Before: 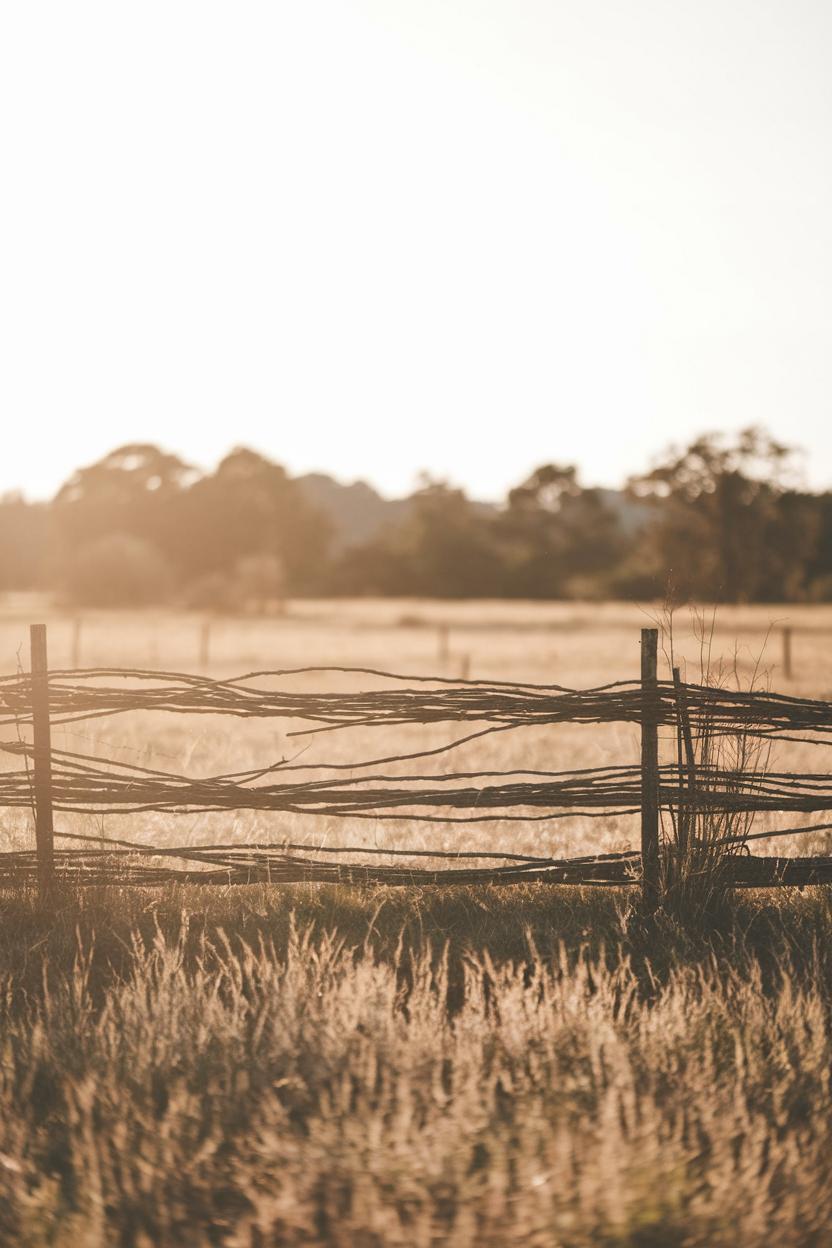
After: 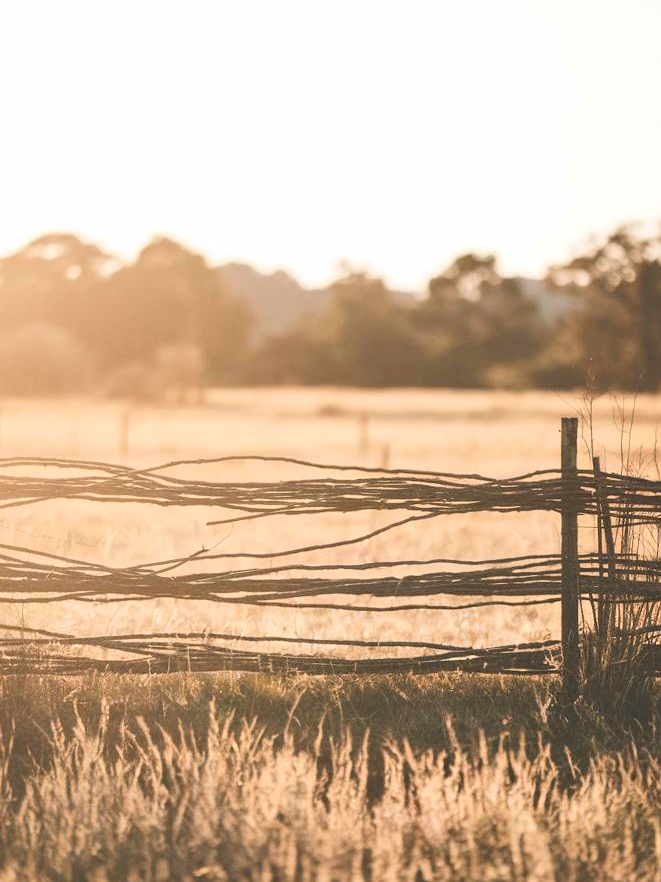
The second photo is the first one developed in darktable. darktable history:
contrast brightness saturation: contrast 0.199, brightness 0.157, saturation 0.219
crop: left 9.698%, top 16.945%, right 10.803%, bottom 12.382%
